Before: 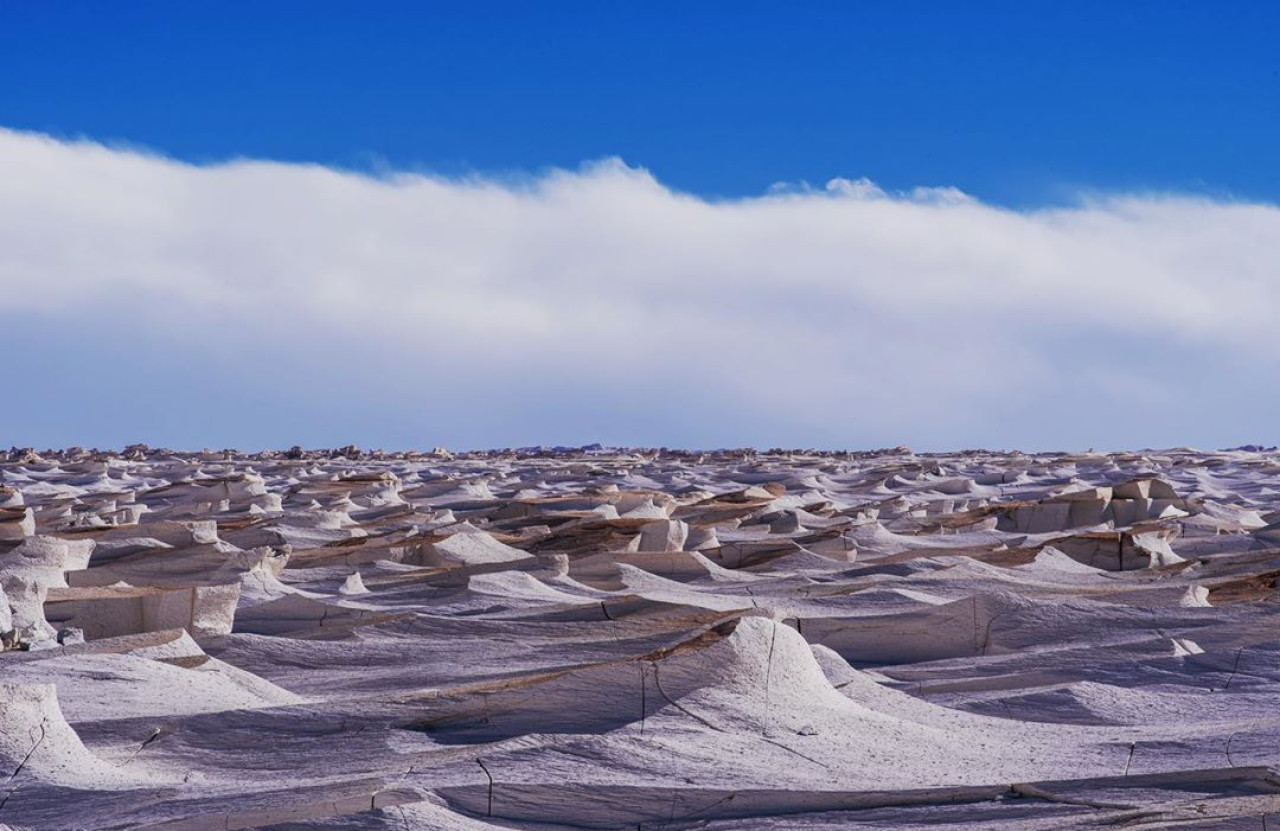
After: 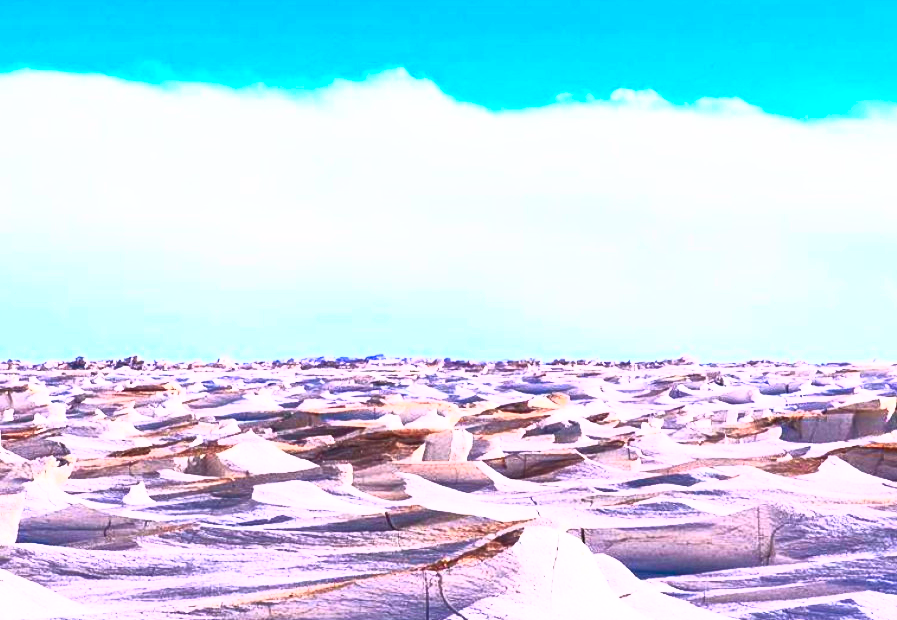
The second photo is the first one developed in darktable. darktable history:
crop and rotate: left 16.909%, top 10.883%, right 13.011%, bottom 14.491%
base curve: curves: ch0 [(0, 0) (0.557, 0.834) (1, 1)], preserve colors none
contrast brightness saturation: contrast 0.992, brightness 0.995, saturation 0.999
